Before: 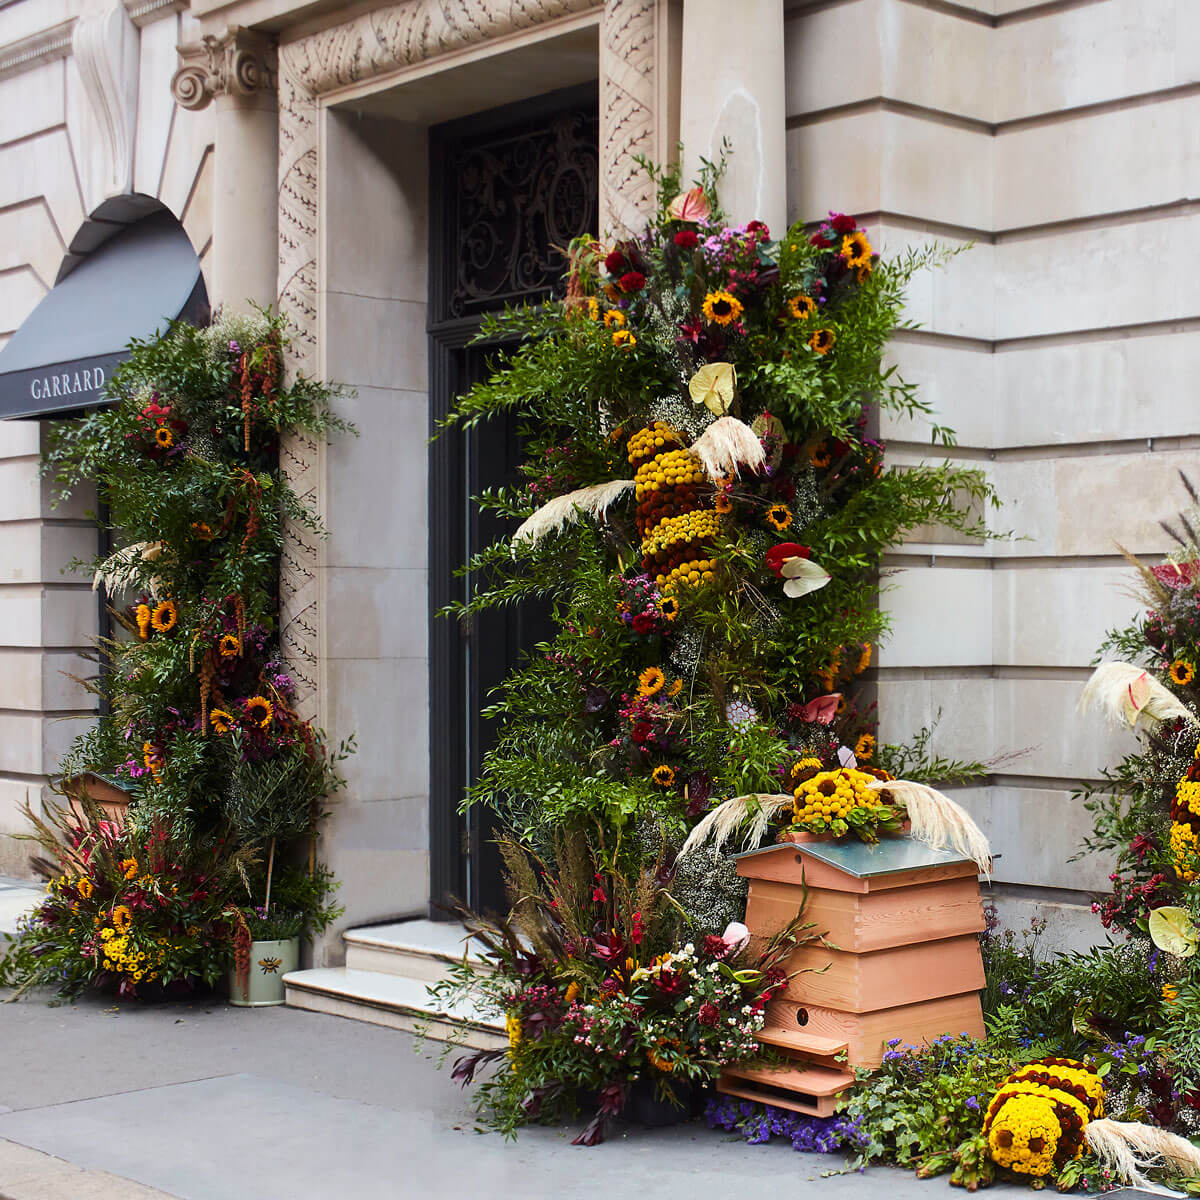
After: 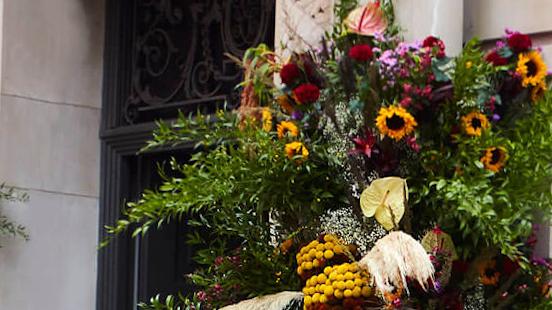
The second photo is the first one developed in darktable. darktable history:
levels: mode automatic, black 0.023%, white 99.97%, levels [0.062, 0.494, 0.925]
crop: left 28.64%, top 16.832%, right 26.637%, bottom 58.055%
rotate and perspective: rotation 1.72°, automatic cropping off
